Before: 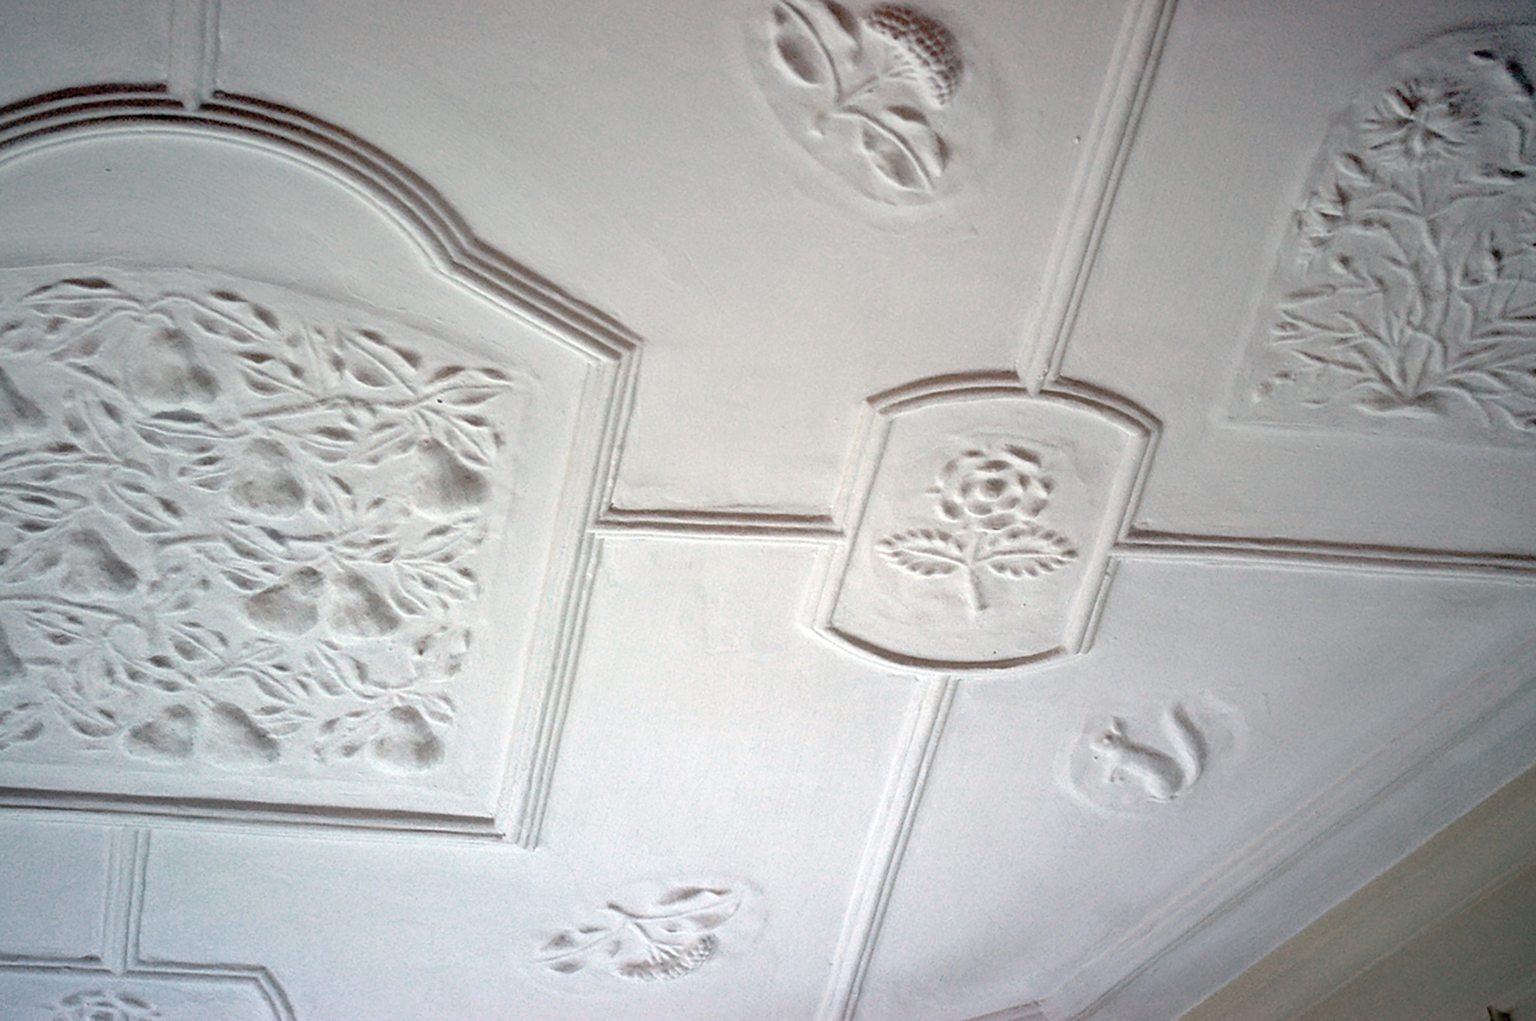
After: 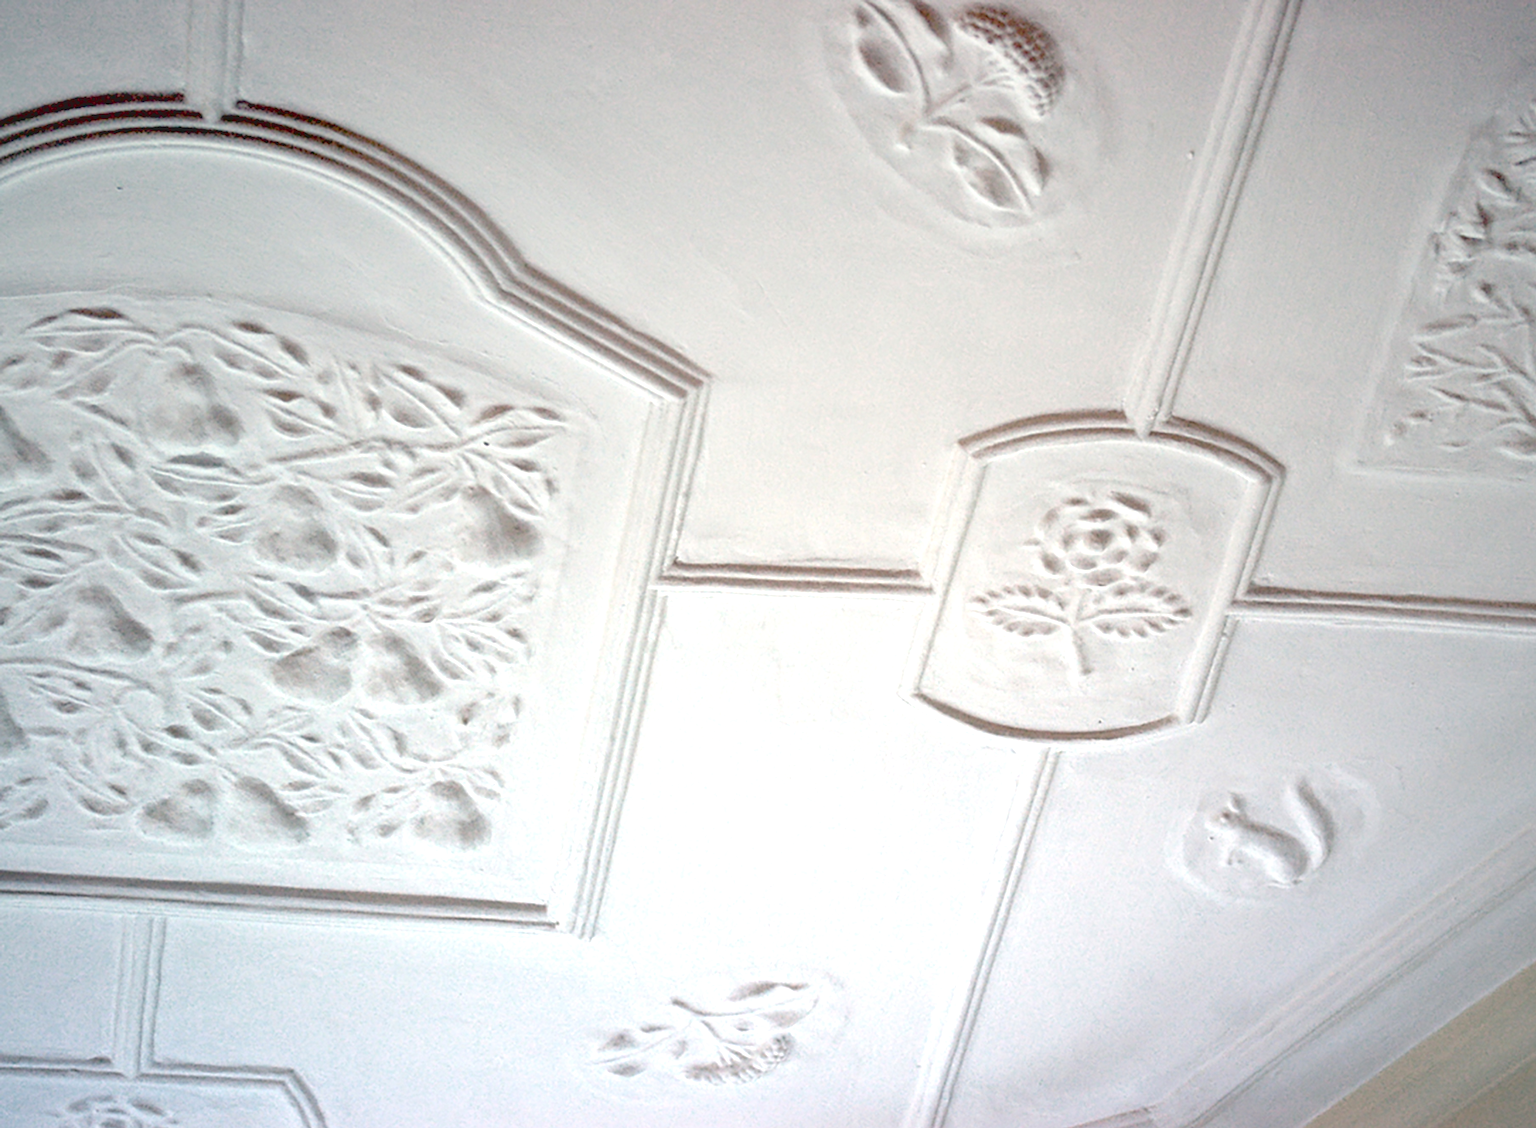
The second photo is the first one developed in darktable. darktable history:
crop: right 9.509%, bottom 0.031%
contrast brightness saturation: contrast -0.15, brightness 0.05, saturation -0.12
exposure: black level correction 0.012, exposure 0.7 EV, compensate exposure bias true, compensate highlight preservation false
